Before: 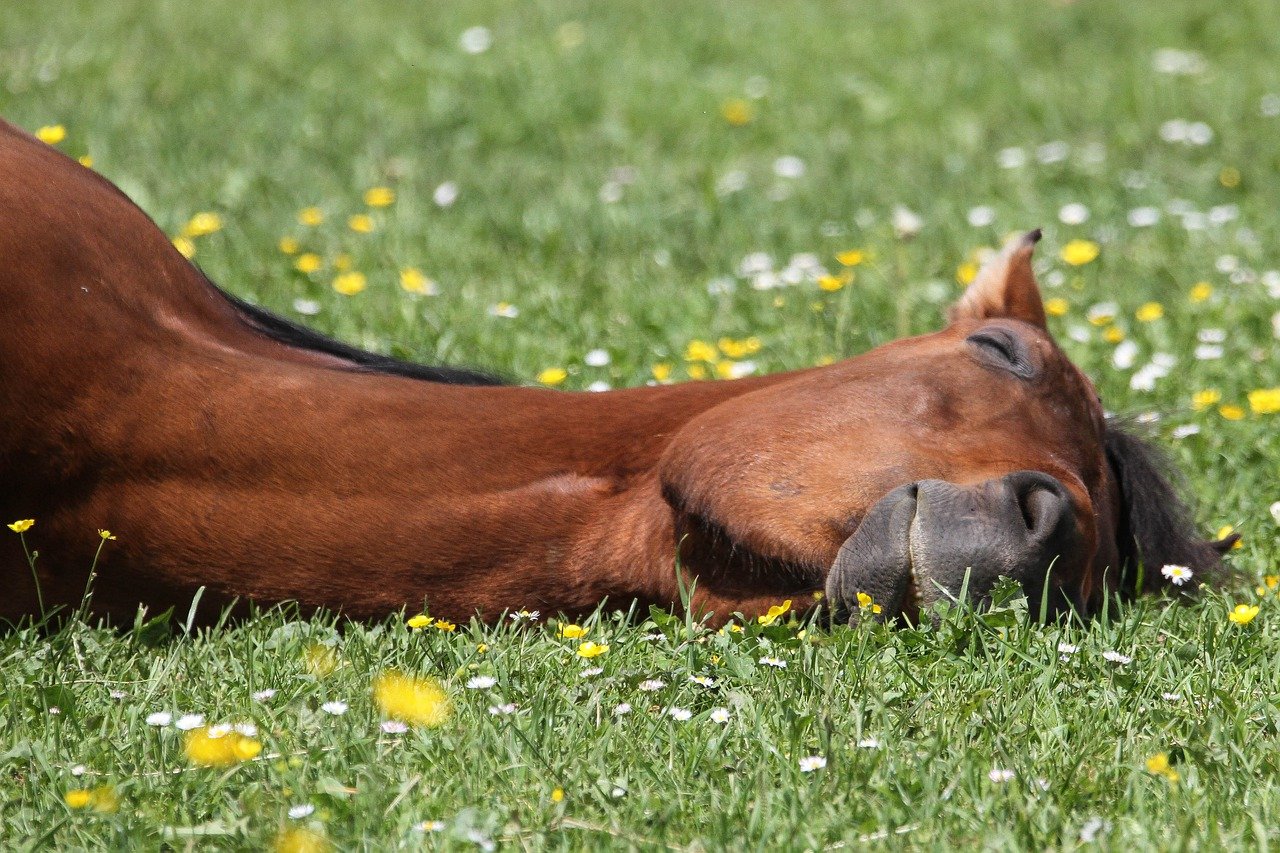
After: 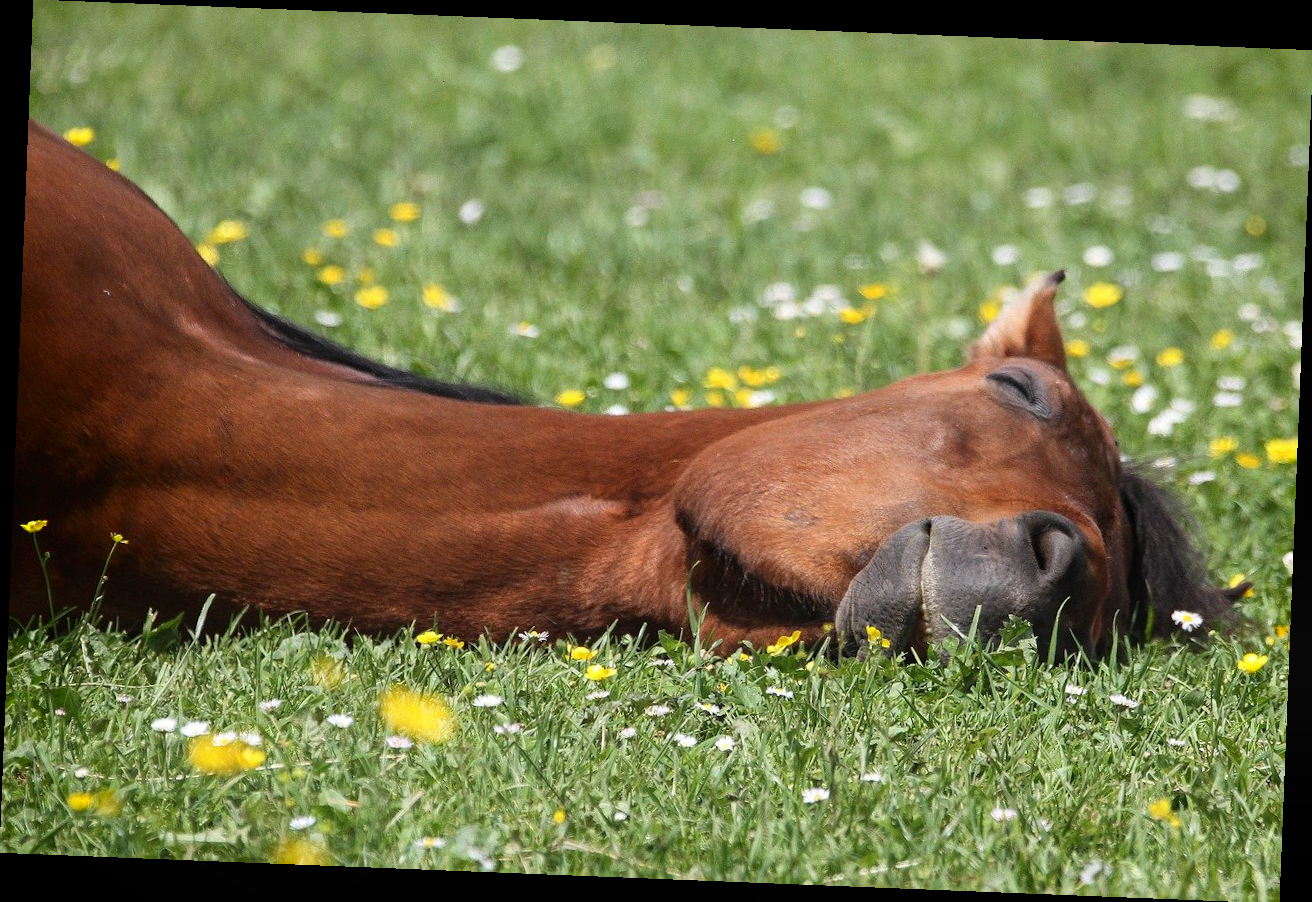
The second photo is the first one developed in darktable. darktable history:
tone equalizer: on, module defaults
rotate and perspective: rotation 2.27°, automatic cropping off
shadows and highlights: shadows -40.15, highlights 62.88, soften with gaussian
exposure: compensate highlight preservation false
bloom: size 13.65%, threshold 98.39%, strength 4.82%
